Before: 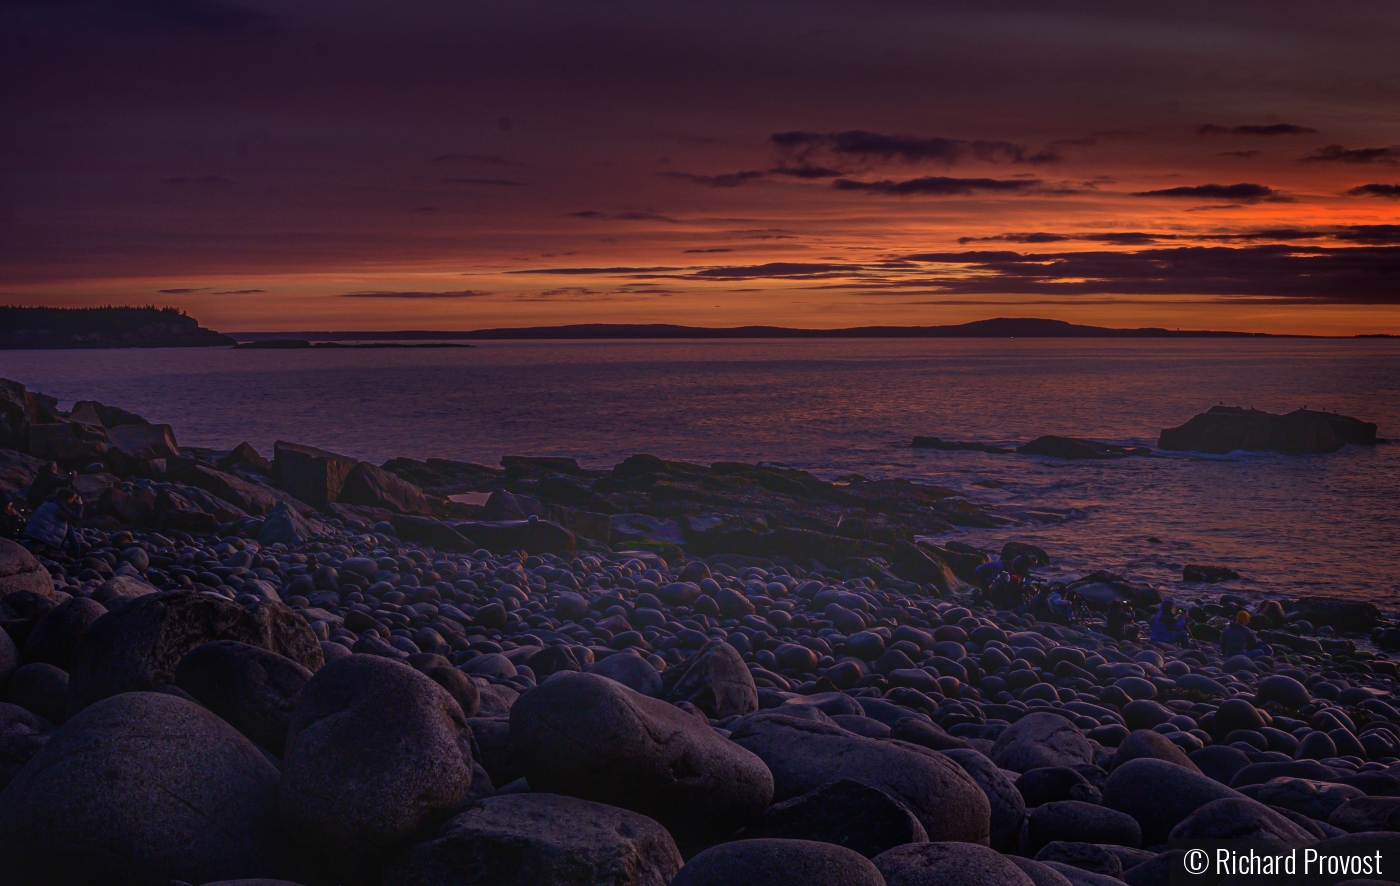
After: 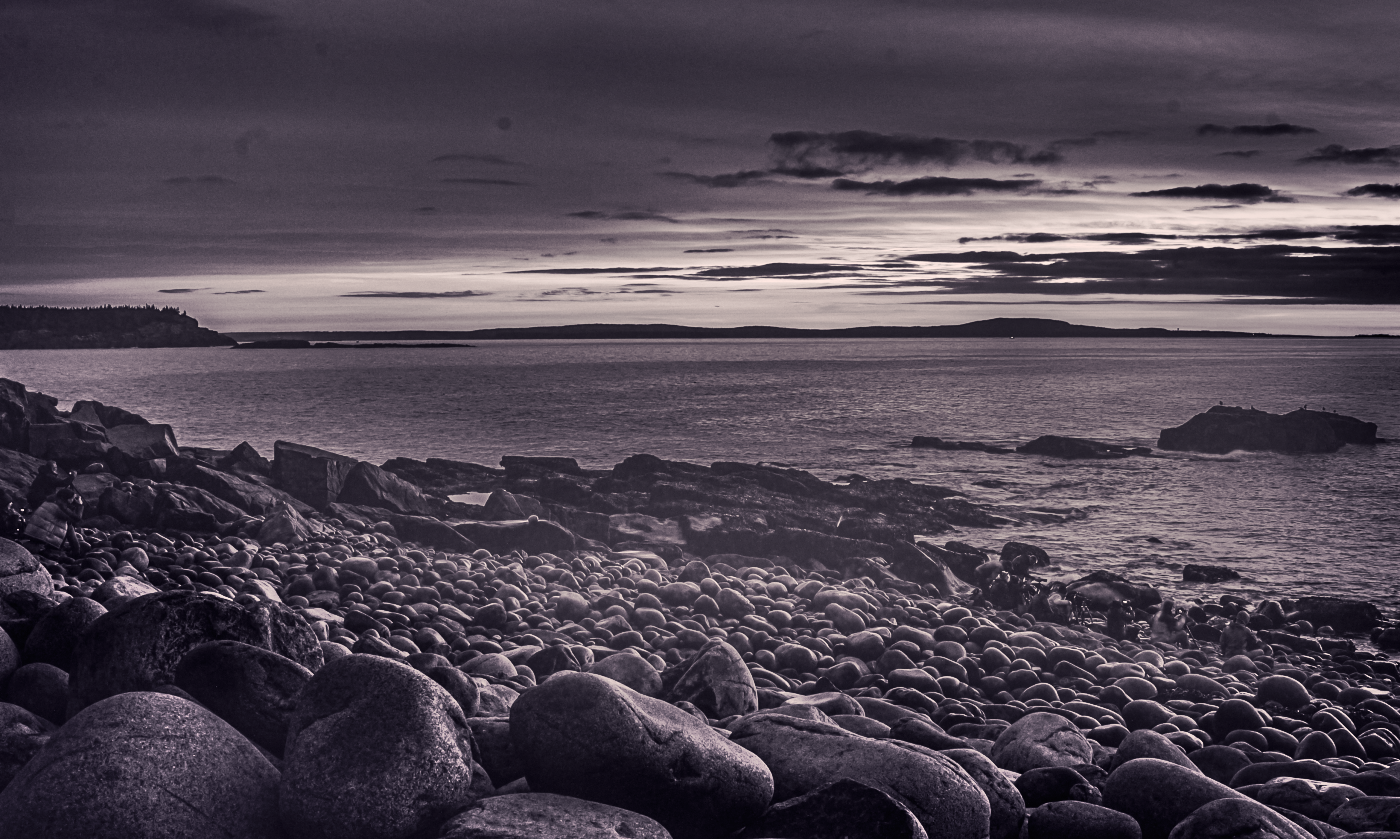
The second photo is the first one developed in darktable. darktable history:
shadows and highlights: shadows 49.45, highlights -42.51, soften with gaussian
exposure: black level correction 0, exposure 1.441 EV, compensate exposure bias true, compensate highlight preservation false
color calibration: output gray [0.22, 0.42, 0.37, 0], illuminant as shot in camera, x 0.358, y 0.373, temperature 4628.91 K
crop and rotate: top 0.004%, bottom 5.218%
contrast brightness saturation: contrast 0.26, brightness 0.013, saturation 0.87
color balance rgb: shadows lift › chroma 2.955%, shadows lift › hue 279.65°, highlights gain › chroma 2.007%, highlights gain › hue 45.51°, linear chroma grading › global chroma 0.66%, perceptual saturation grading › global saturation 28.134%, perceptual saturation grading › highlights -25.837%, perceptual saturation grading › mid-tones 25.716%, perceptual saturation grading › shadows 49.688%
tone curve: curves: ch0 [(0, 0) (0.037, 0.011) (0.131, 0.108) (0.279, 0.279) (0.476, 0.554) (0.617, 0.693) (0.704, 0.77) (0.813, 0.852) (0.916, 0.924) (1, 0.993)]; ch1 [(0, 0) (0.318, 0.278) (0.444, 0.427) (0.493, 0.492) (0.508, 0.502) (0.534, 0.531) (0.562, 0.571) (0.626, 0.667) (0.746, 0.764) (1, 1)]; ch2 [(0, 0) (0.316, 0.292) (0.381, 0.37) (0.423, 0.448) (0.476, 0.492) (0.502, 0.498) (0.522, 0.518) (0.533, 0.532) (0.586, 0.631) (0.634, 0.663) (0.7, 0.7) (0.861, 0.808) (1, 0.951)], preserve colors none
